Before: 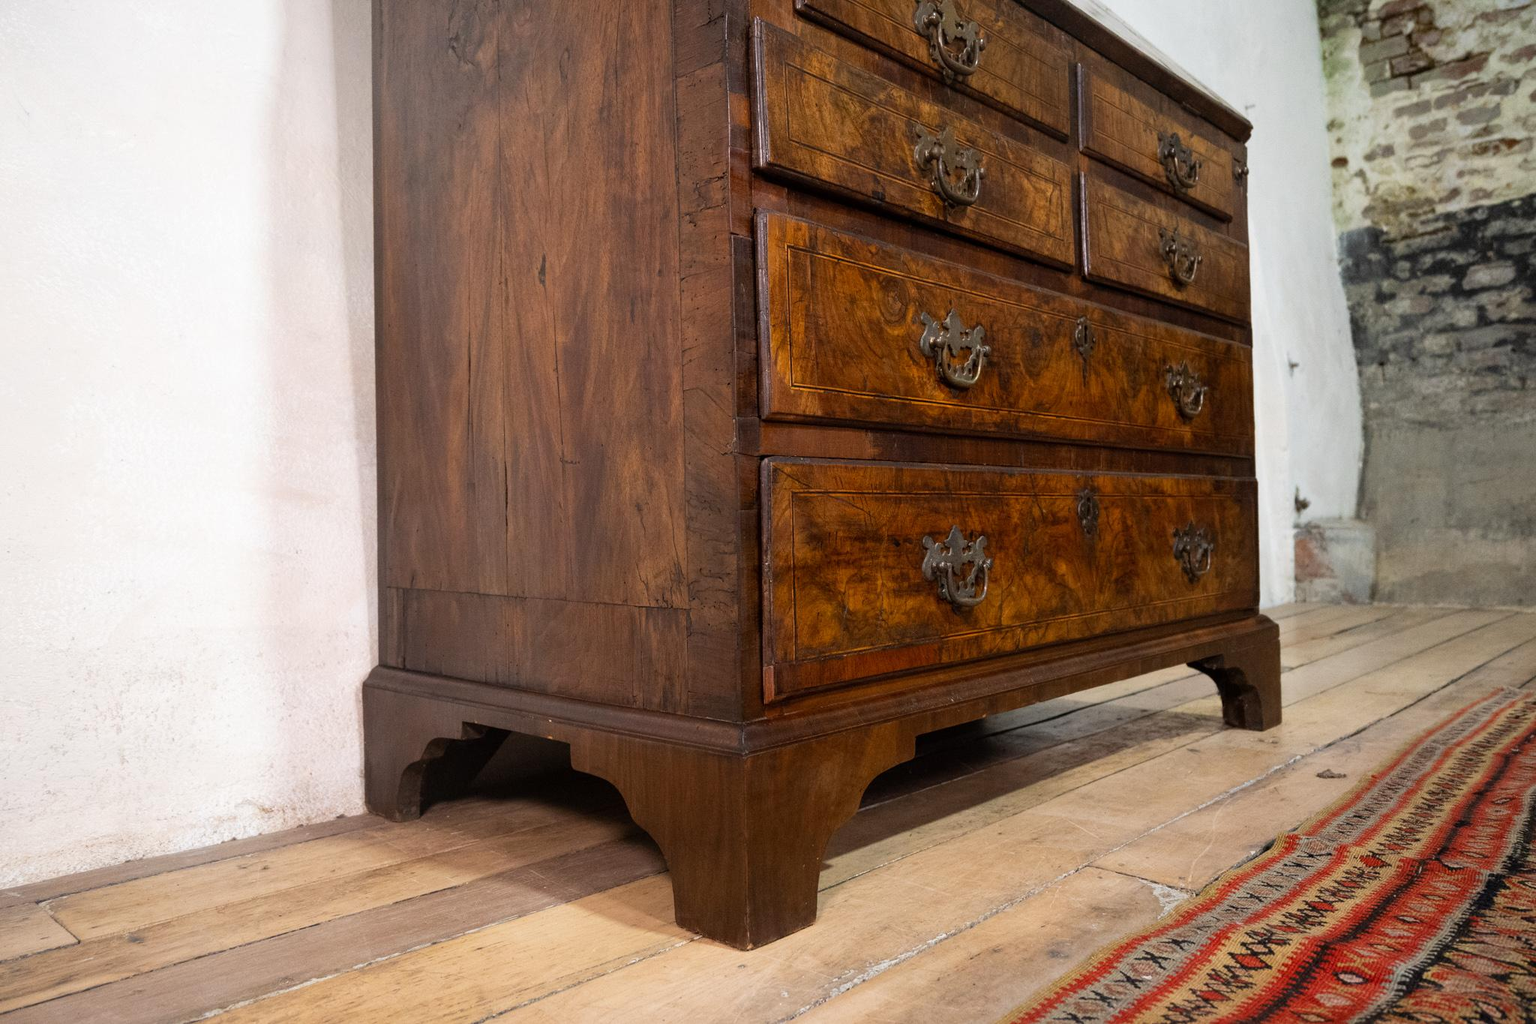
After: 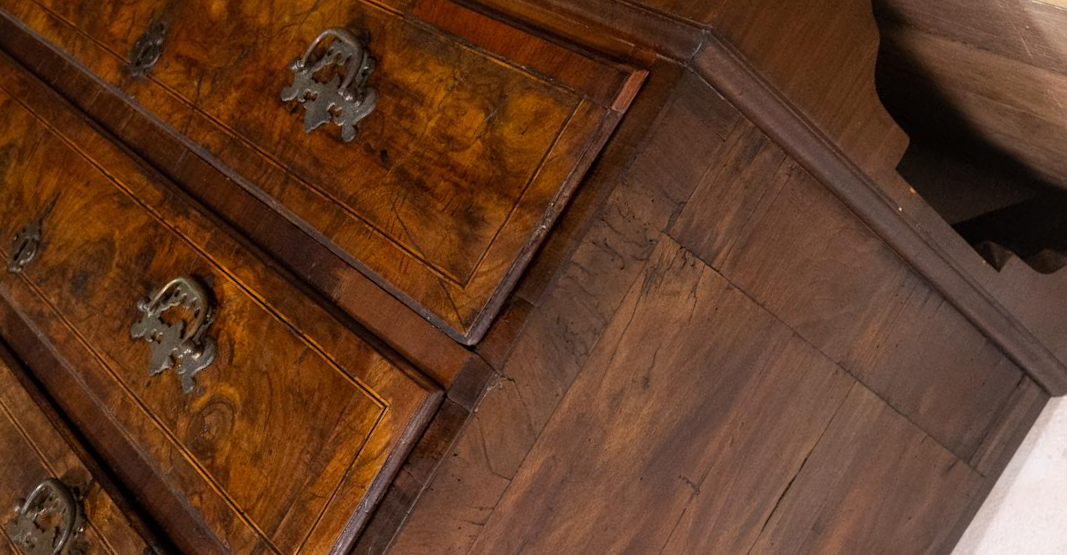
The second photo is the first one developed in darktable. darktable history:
crop and rotate: angle 146.86°, left 9.143%, top 15.615%, right 4.479%, bottom 16.987%
